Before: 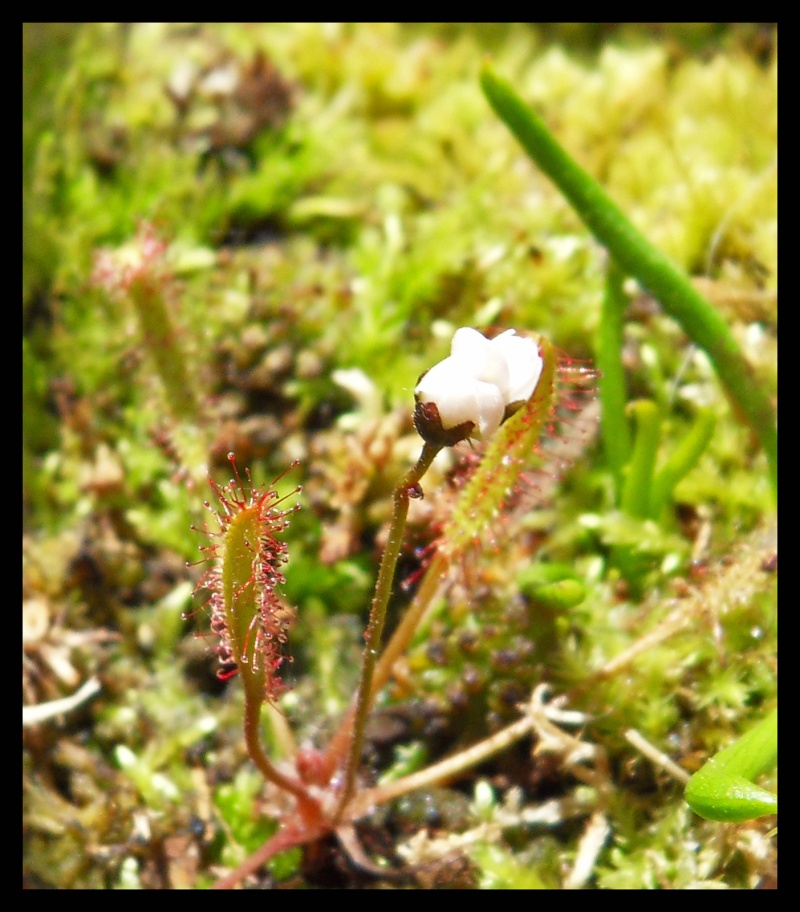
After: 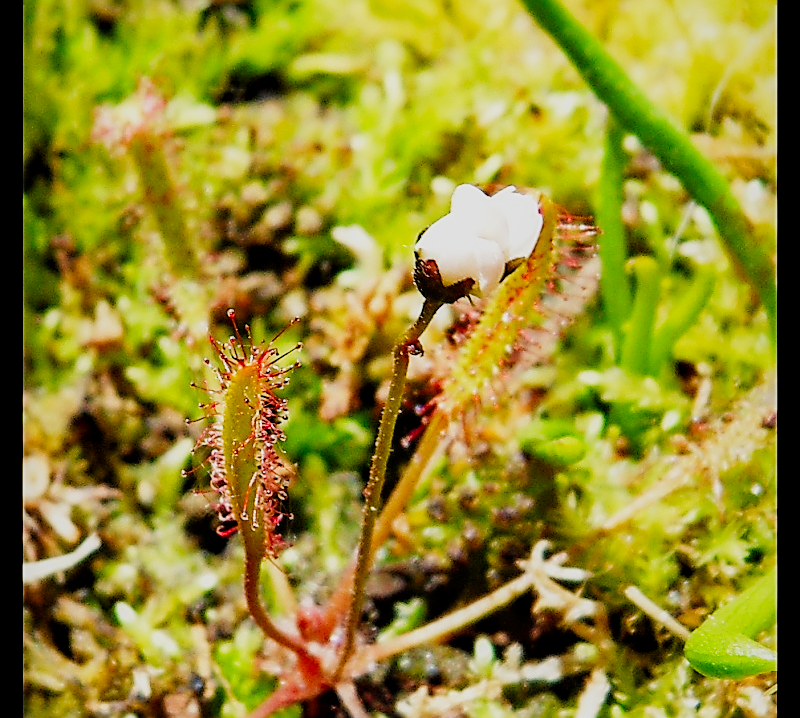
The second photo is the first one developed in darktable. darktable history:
tone equalizer: edges refinement/feathering 500, mask exposure compensation -1.57 EV, preserve details no
filmic rgb: black relative exposure -7.65 EV, white relative exposure 4.56 EV, threshold 3.01 EV, hardness 3.61, enable highlight reconstruction true
tone curve: curves: ch0 [(0, 0.01) (0.133, 0.057) (0.338, 0.327) (0.494, 0.55) (0.726, 0.807) (1, 1)]; ch1 [(0, 0) (0.346, 0.324) (0.45, 0.431) (0.5, 0.5) (0.522, 0.517) (0.543, 0.578) (1, 1)]; ch2 [(0, 0) (0.44, 0.424) (0.501, 0.499) (0.564, 0.611) (0.622, 0.667) (0.707, 0.746) (1, 1)], preserve colors none
sharpen: radius 1.653, amount 1.285
crop and rotate: top 15.745%, bottom 5.466%
local contrast: highlights 62%, shadows 105%, detail 107%, midtone range 0.535
